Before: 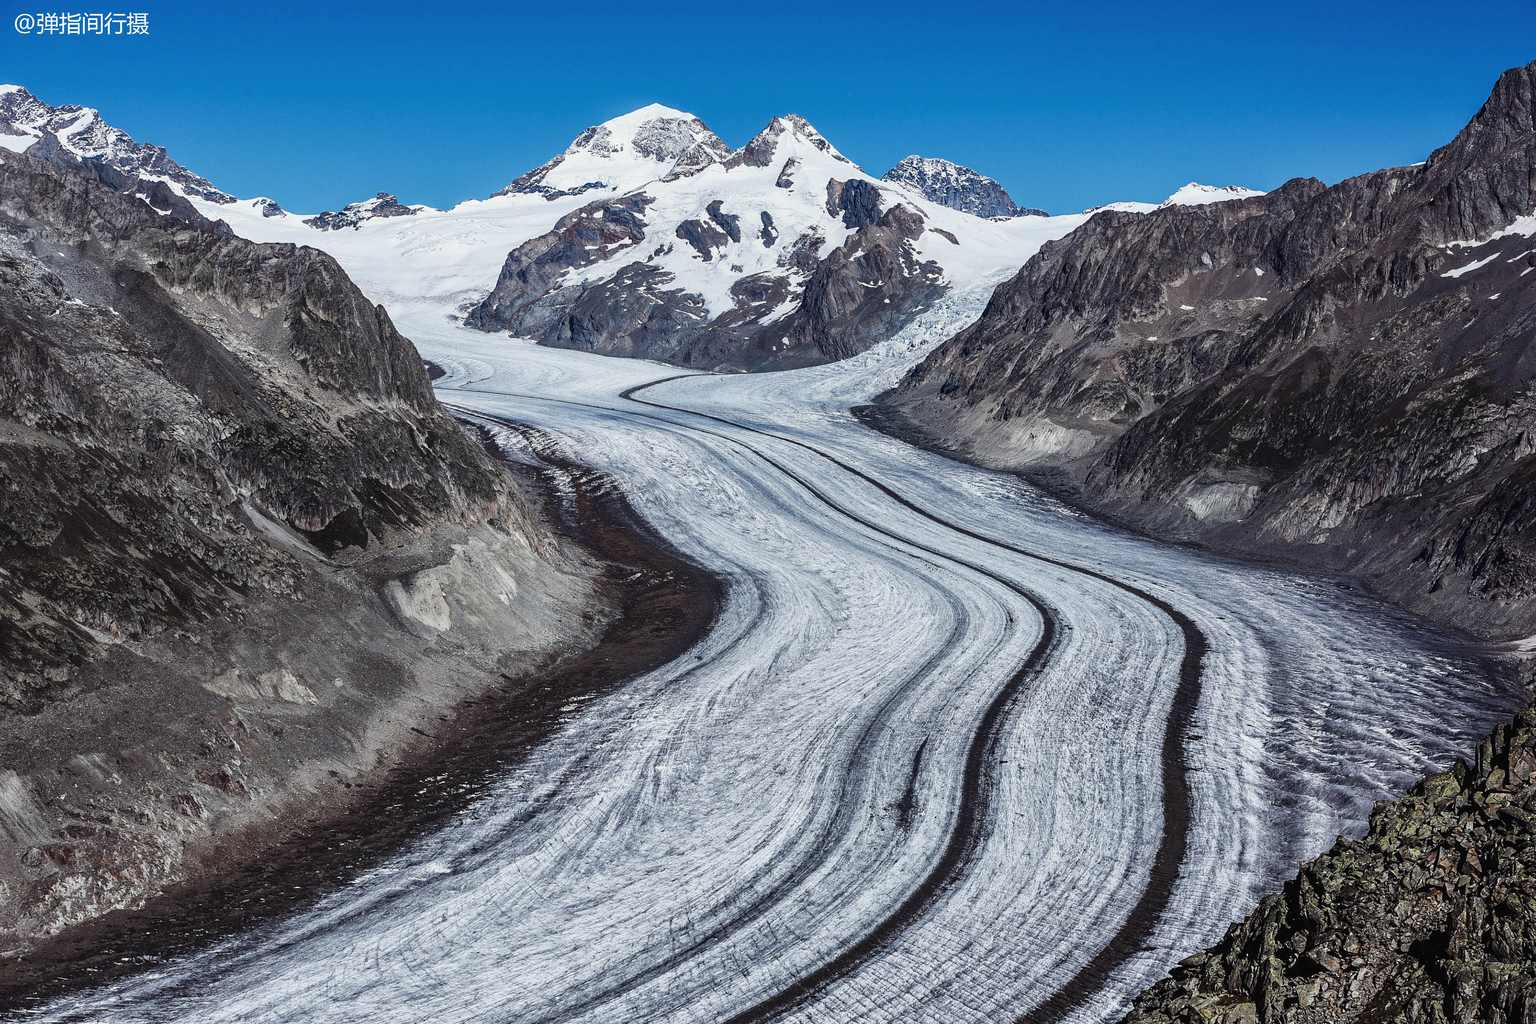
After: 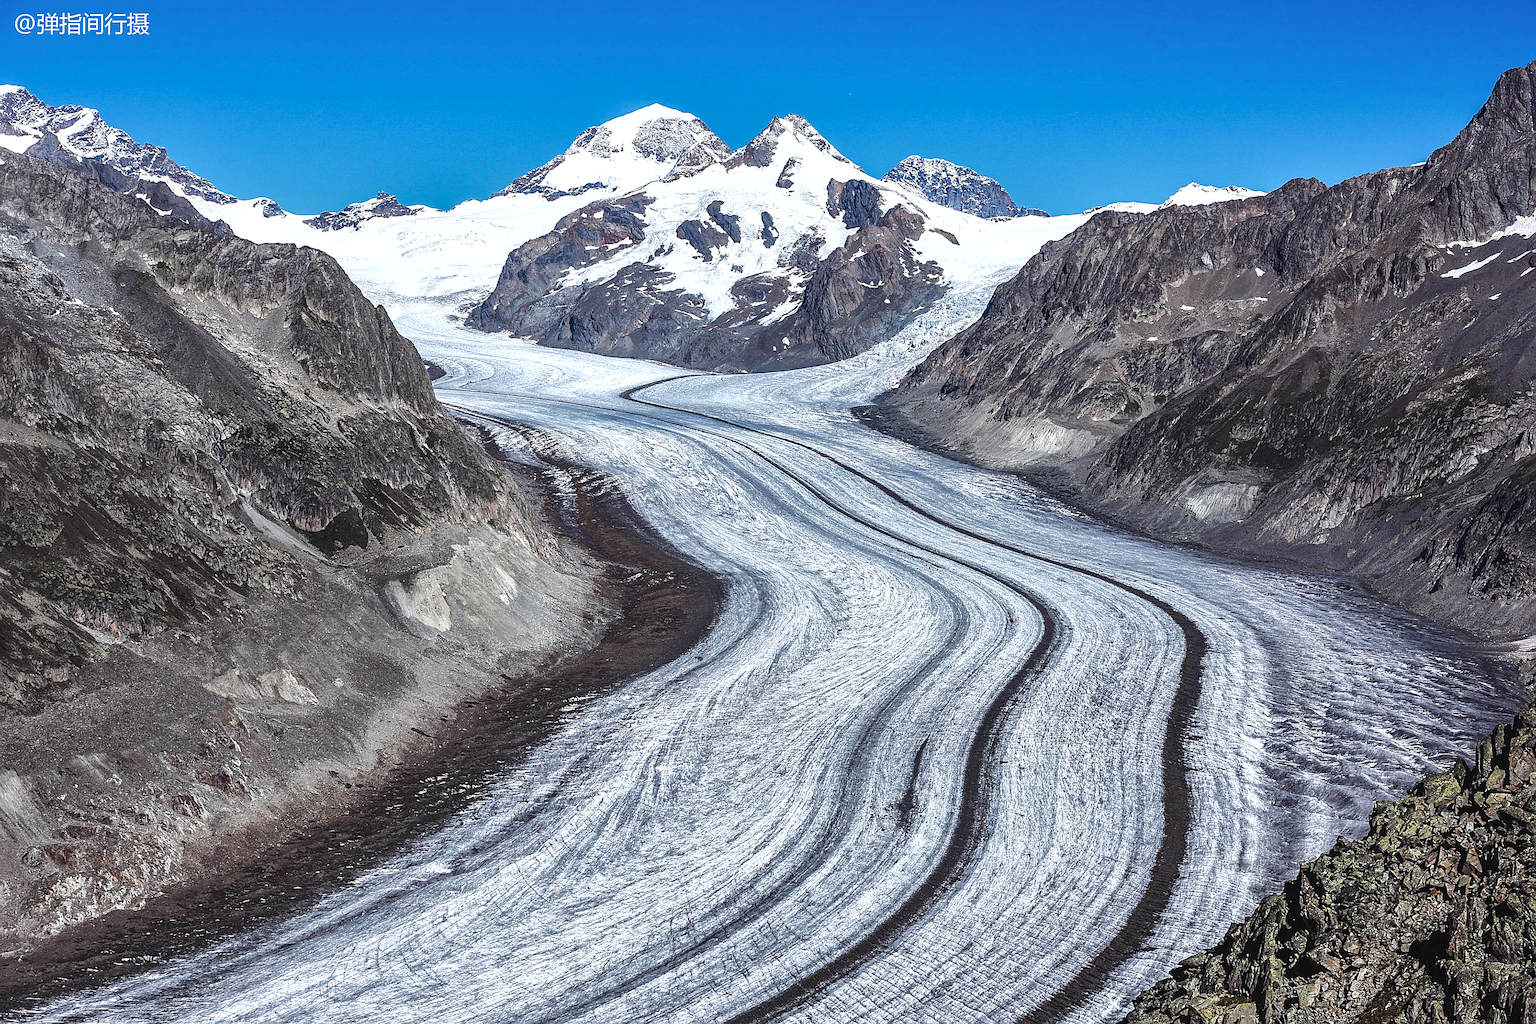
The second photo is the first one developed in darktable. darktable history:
exposure: exposure 0.559 EV, compensate highlight preservation false
sharpen: on, module defaults
shadows and highlights: shadows 40, highlights -60
